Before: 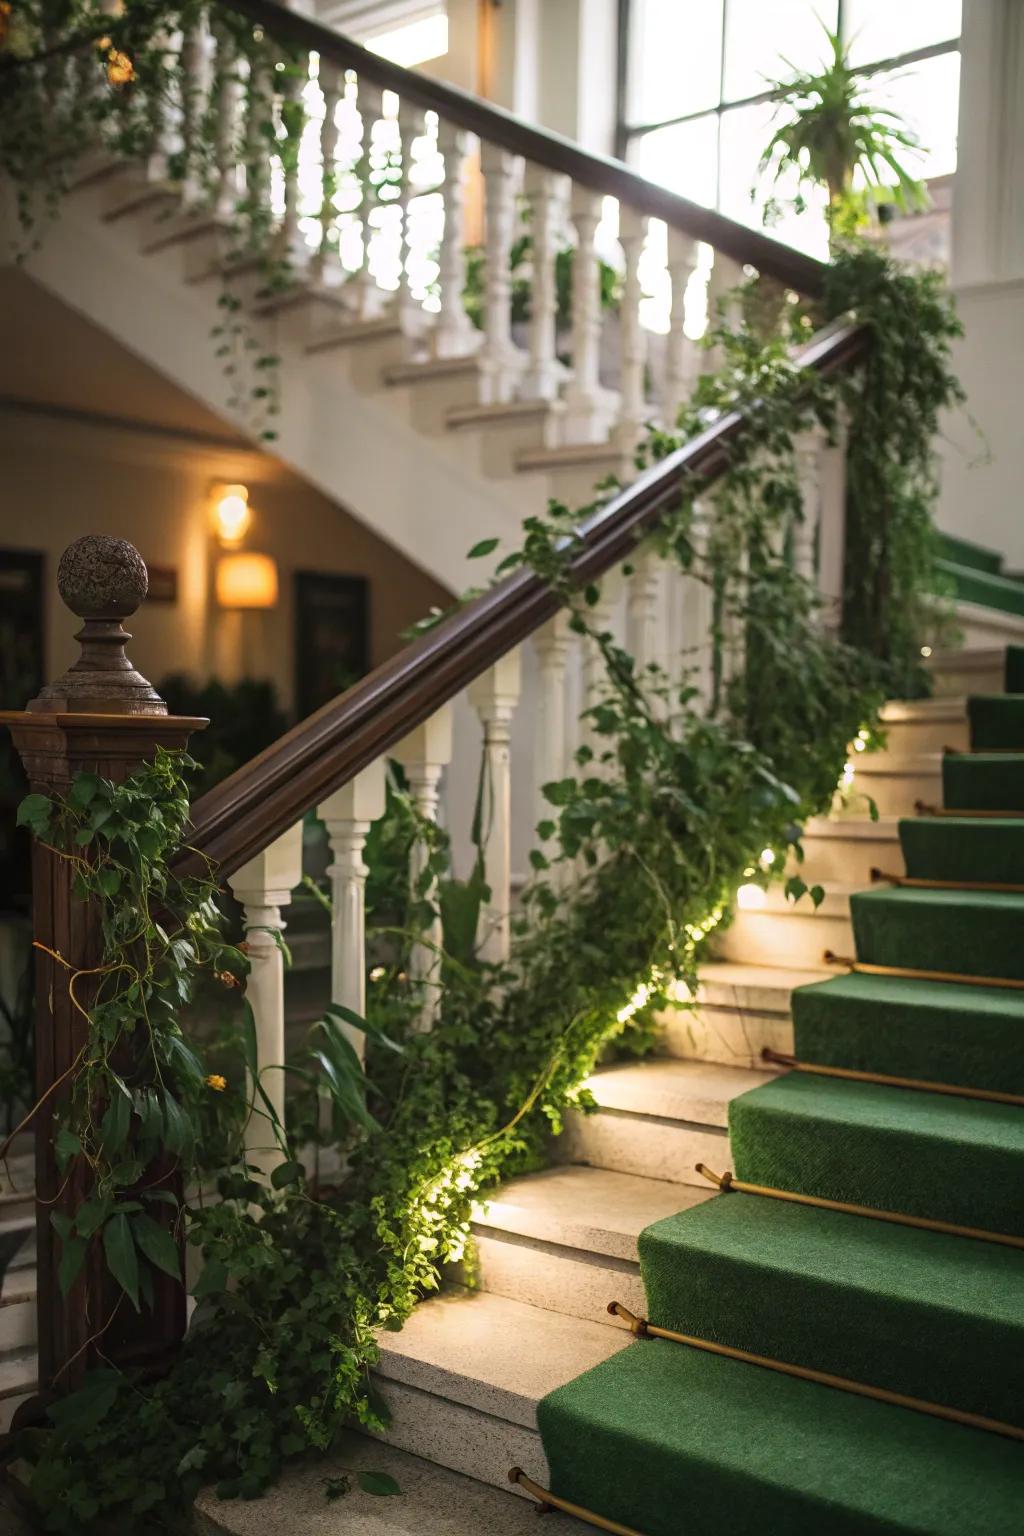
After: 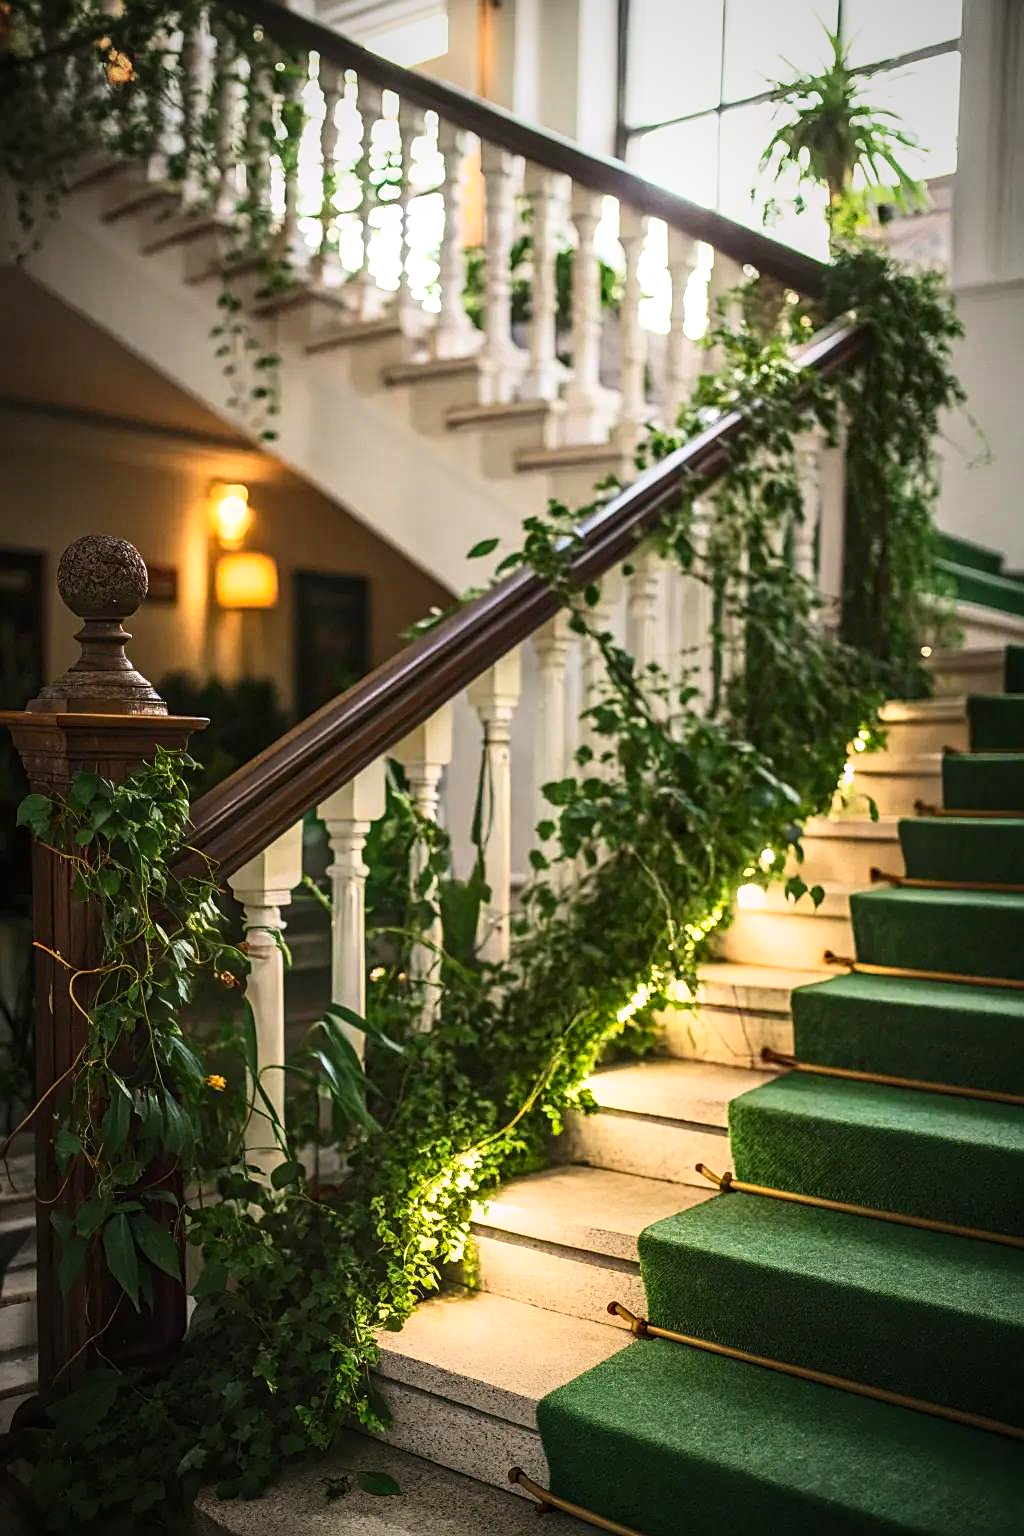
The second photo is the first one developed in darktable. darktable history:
contrast brightness saturation: contrast 0.235, brightness 0.107, saturation 0.288
sharpen: on, module defaults
local contrast: on, module defaults
tone curve: curves: ch0 [(0, 0) (0.003, 0.014) (0.011, 0.019) (0.025, 0.029) (0.044, 0.047) (0.069, 0.071) (0.1, 0.101) (0.136, 0.131) (0.177, 0.166) (0.224, 0.212) (0.277, 0.263) (0.335, 0.32) (0.399, 0.387) (0.468, 0.459) (0.543, 0.541) (0.623, 0.626) (0.709, 0.717) (0.801, 0.813) (0.898, 0.909) (1, 1)], color space Lab, independent channels, preserve colors none
vignetting: fall-off start 72.74%, fall-off radius 108.22%, brightness -0.828, width/height ratio 0.729, unbound false
